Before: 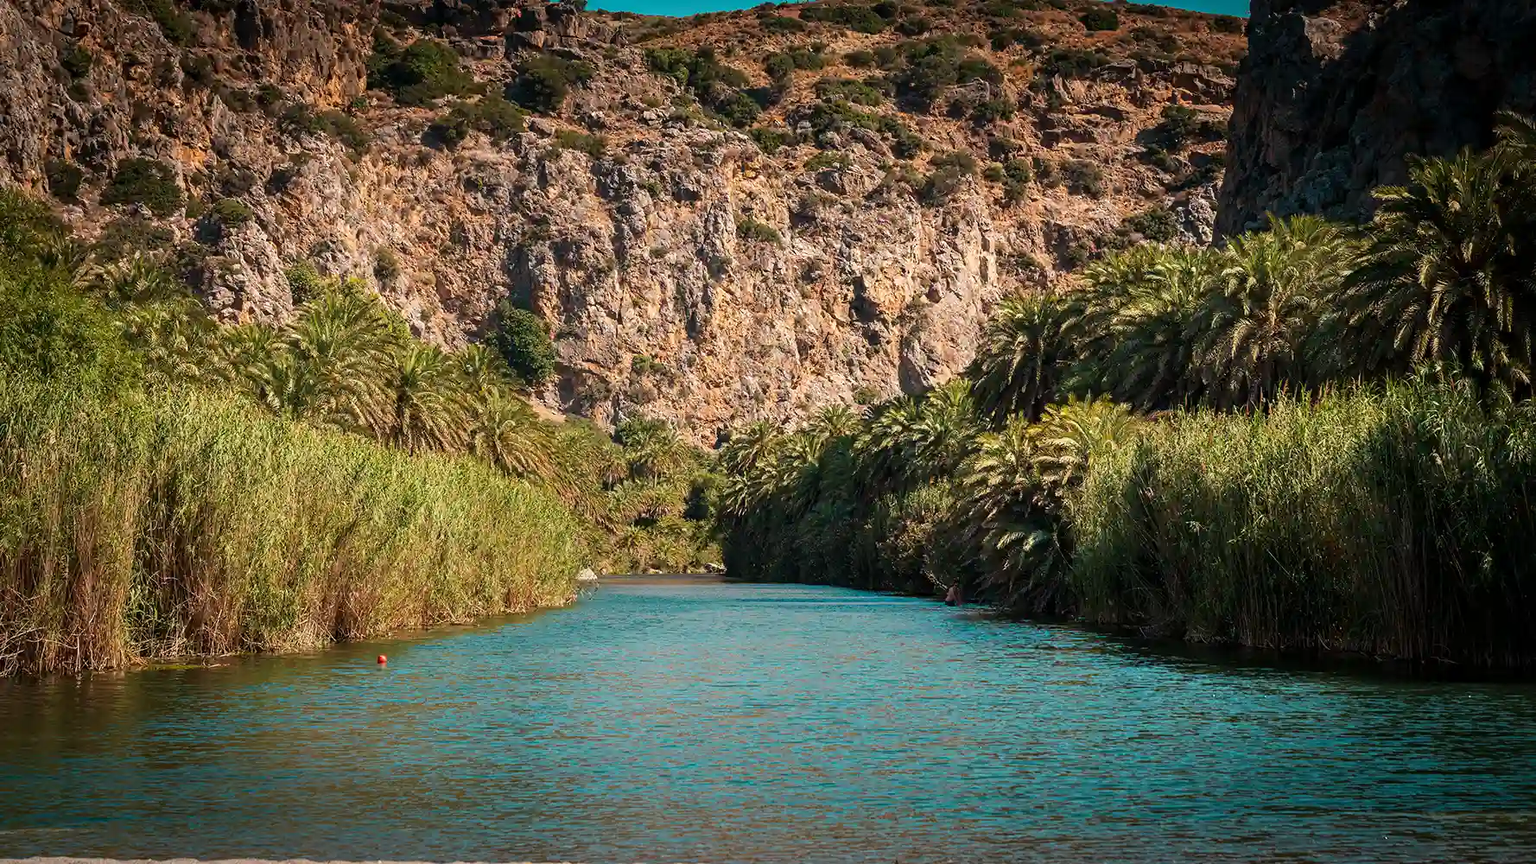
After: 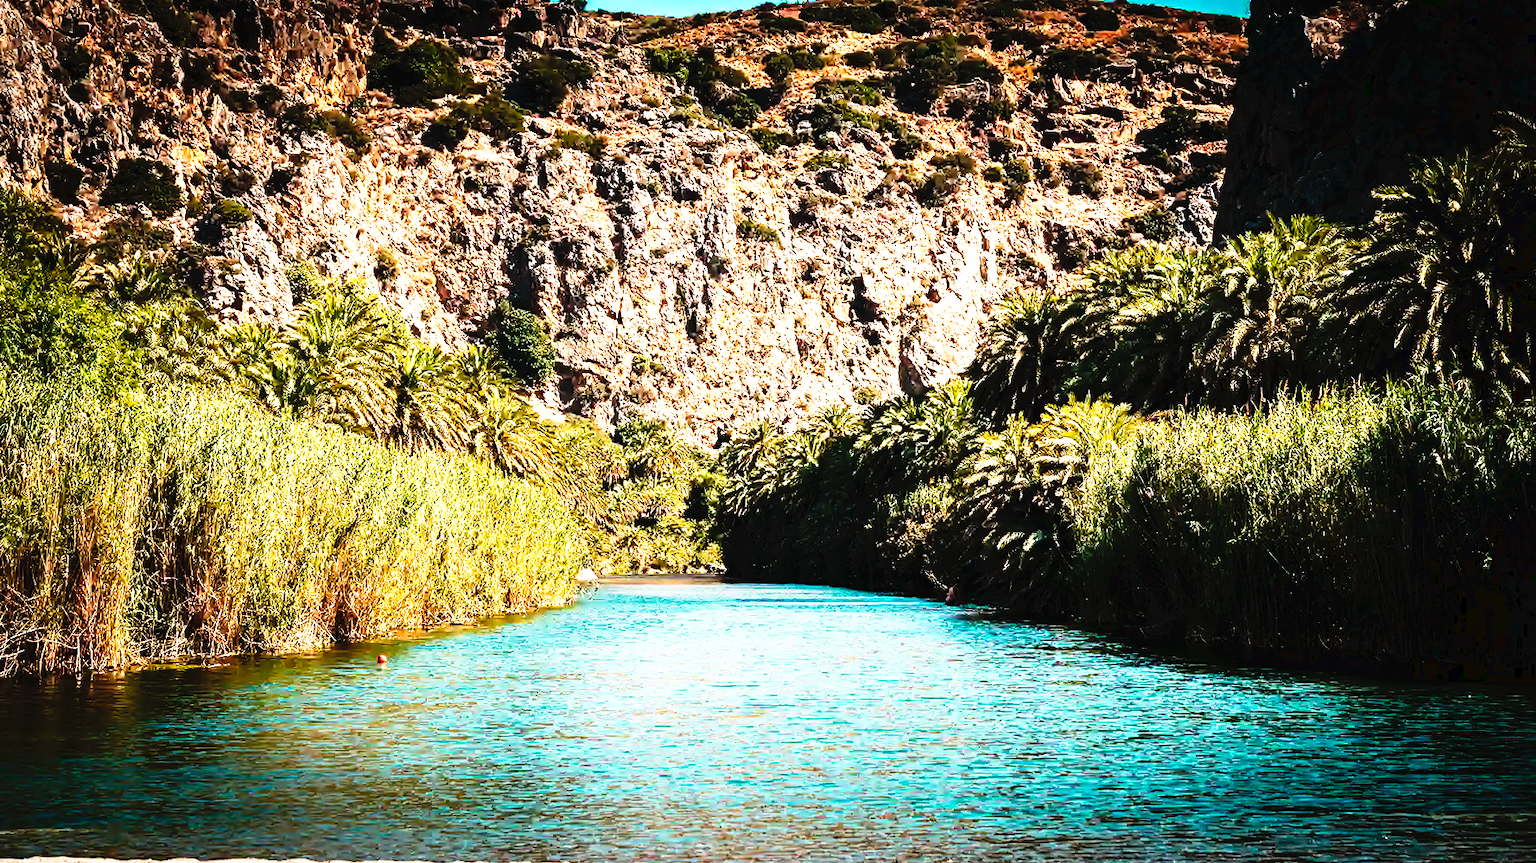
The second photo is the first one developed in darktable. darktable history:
tone equalizer: -8 EV -0.75 EV, -7 EV -0.7 EV, -6 EV -0.6 EV, -5 EV -0.4 EV, -3 EV 0.4 EV, -2 EV 0.6 EV, -1 EV 0.7 EV, +0 EV 0.75 EV, edges refinement/feathering 500, mask exposure compensation -1.57 EV, preserve details no
tone curve: curves: ch0 [(0, 0) (0.003, 0.03) (0.011, 0.022) (0.025, 0.018) (0.044, 0.031) (0.069, 0.035) (0.1, 0.04) (0.136, 0.046) (0.177, 0.063) (0.224, 0.087) (0.277, 0.15) (0.335, 0.252) (0.399, 0.354) (0.468, 0.475) (0.543, 0.602) (0.623, 0.73) (0.709, 0.856) (0.801, 0.945) (0.898, 0.987) (1, 1)], preserve colors none
exposure: exposure 0.64 EV, compensate highlight preservation false
